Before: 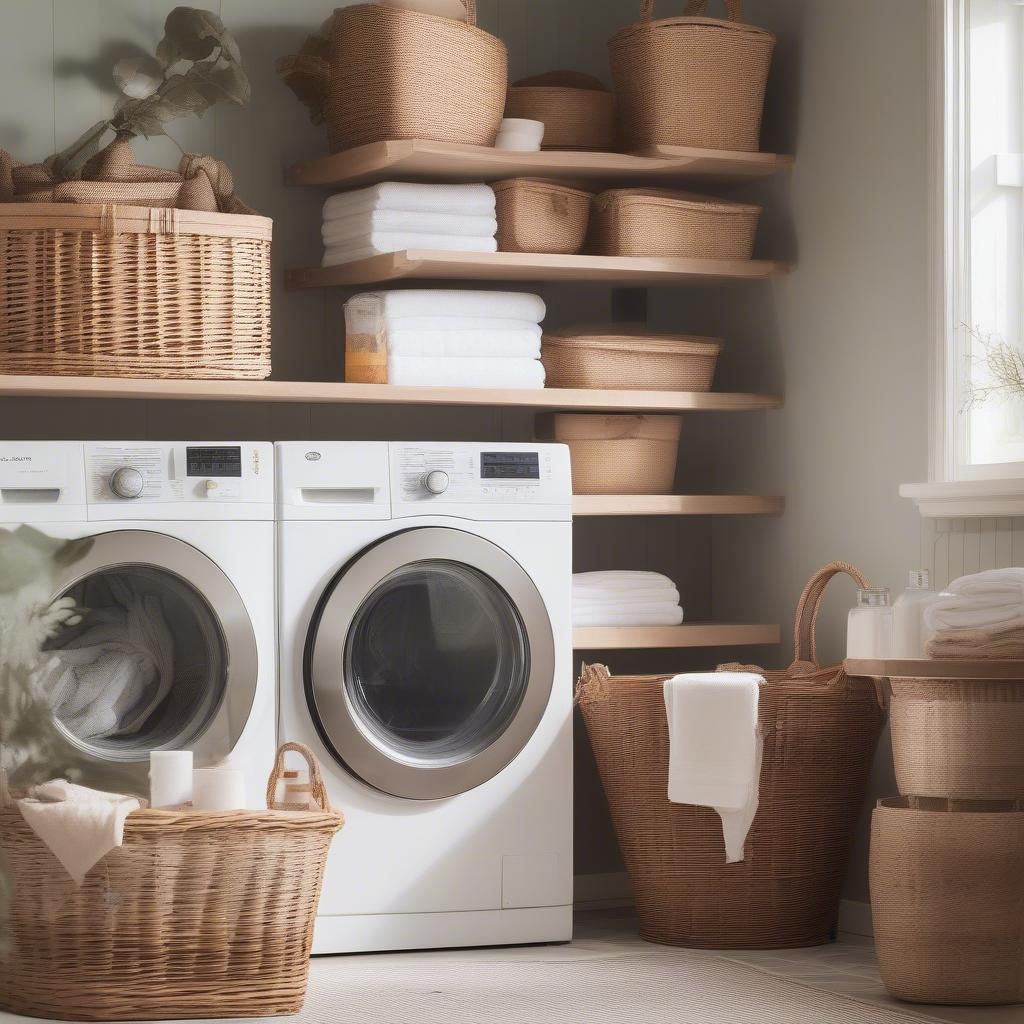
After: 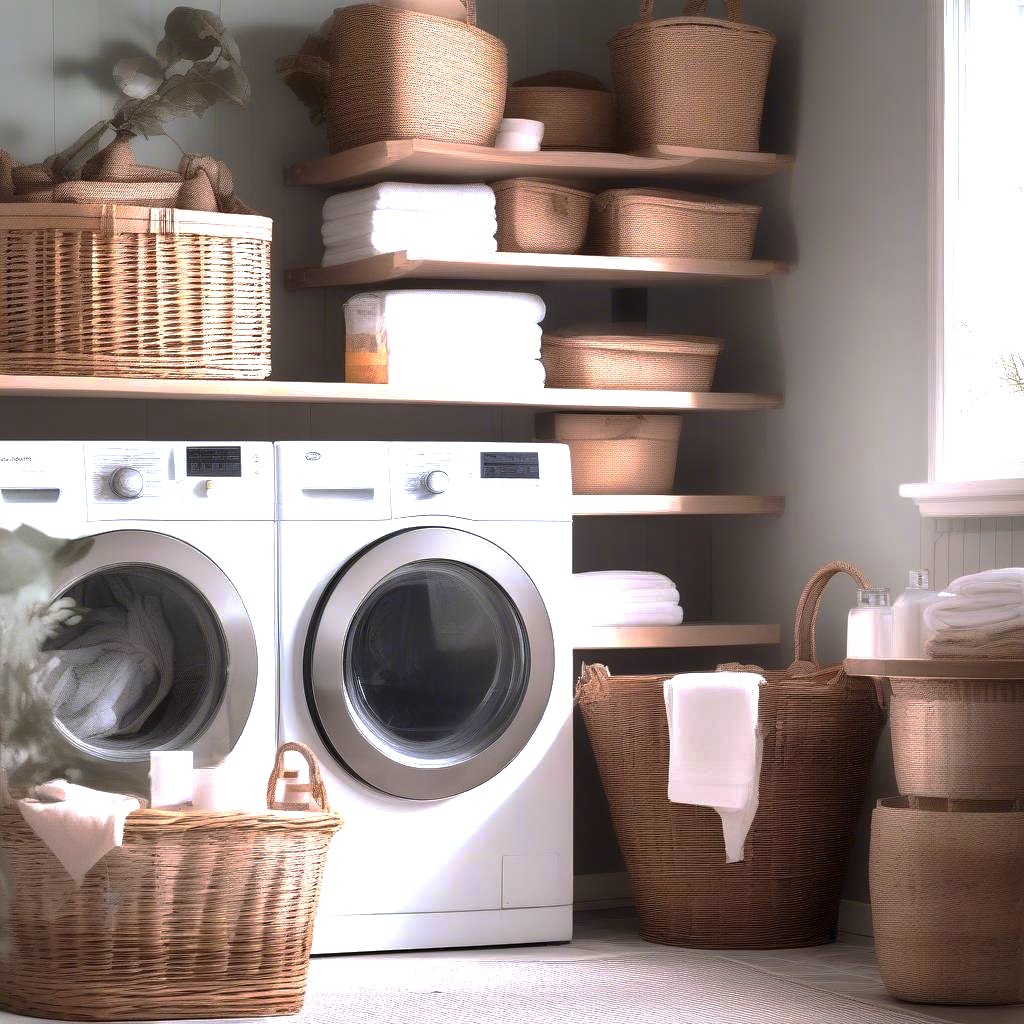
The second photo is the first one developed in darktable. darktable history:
color calibration: illuminant as shot in camera, x 0.358, y 0.373, temperature 4628.91 K
exposure: exposure 0.46 EV, compensate highlight preservation false
base curve: curves: ch0 [(0, 0) (0.826, 0.587) (1, 1)], preserve colors none
tone curve: curves: ch0 [(0.021, 0) (0.104, 0.052) (0.496, 0.526) (0.737, 0.783) (1, 1)], preserve colors none
tone equalizer: -8 EV -0.44 EV, -7 EV -0.42 EV, -6 EV -0.323 EV, -5 EV -0.221 EV, -3 EV 0.236 EV, -2 EV 0.33 EV, -1 EV 0.391 EV, +0 EV 0.416 EV
